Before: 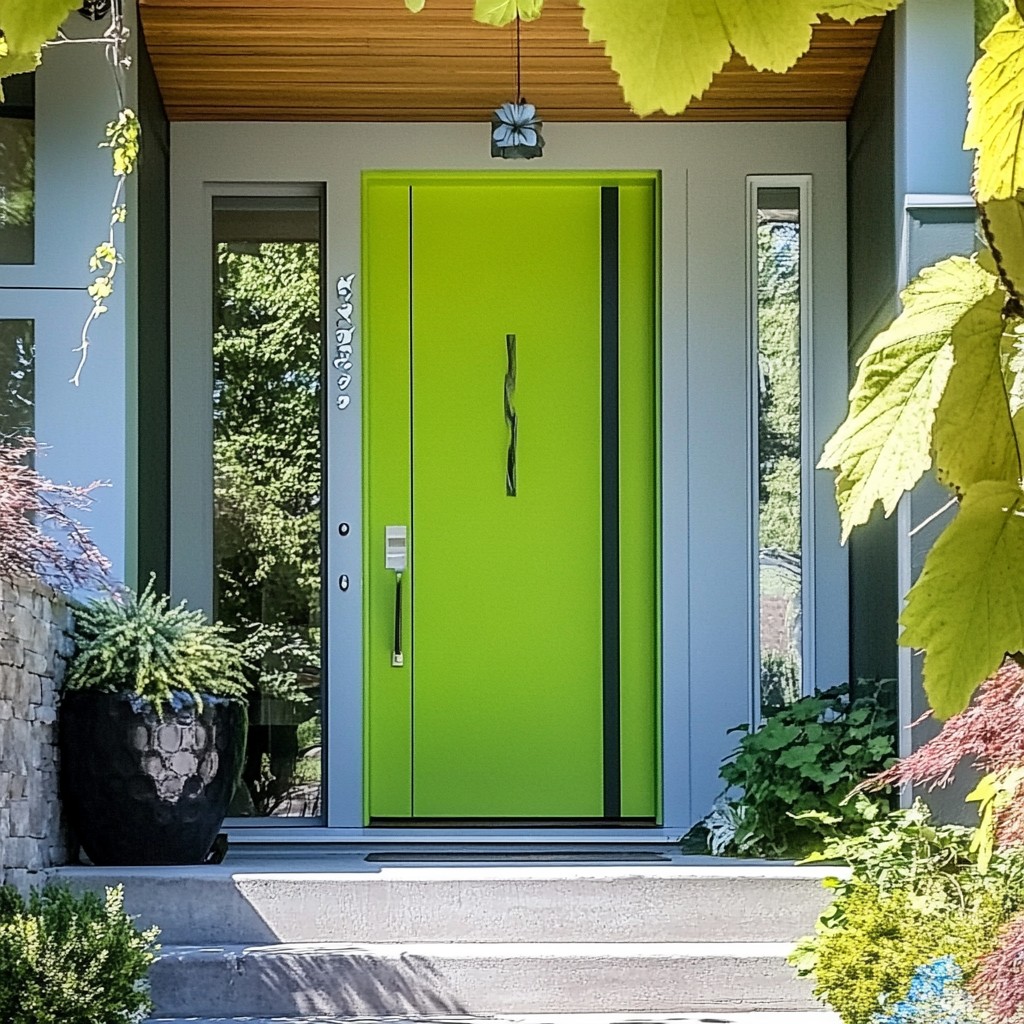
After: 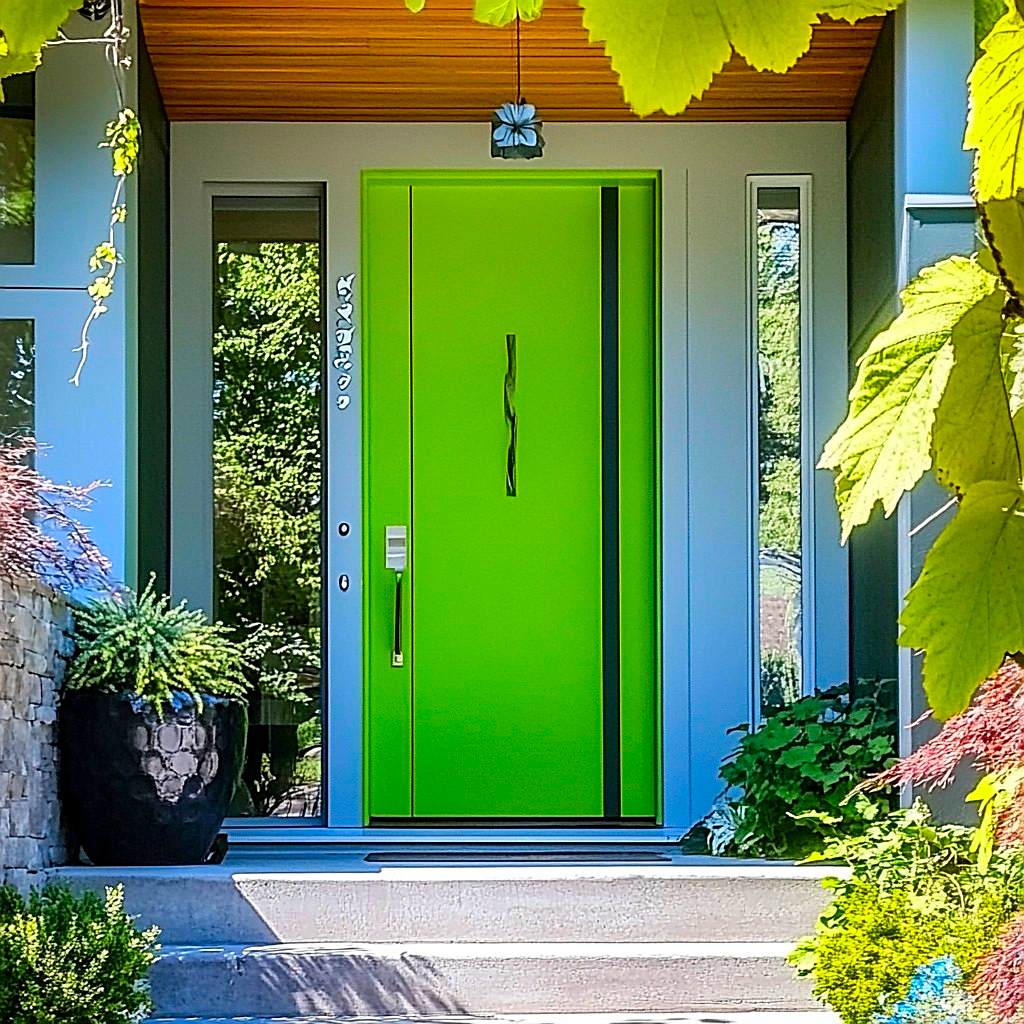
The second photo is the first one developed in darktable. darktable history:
color correction: saturation 1.8
sharpen: on, module defaults
